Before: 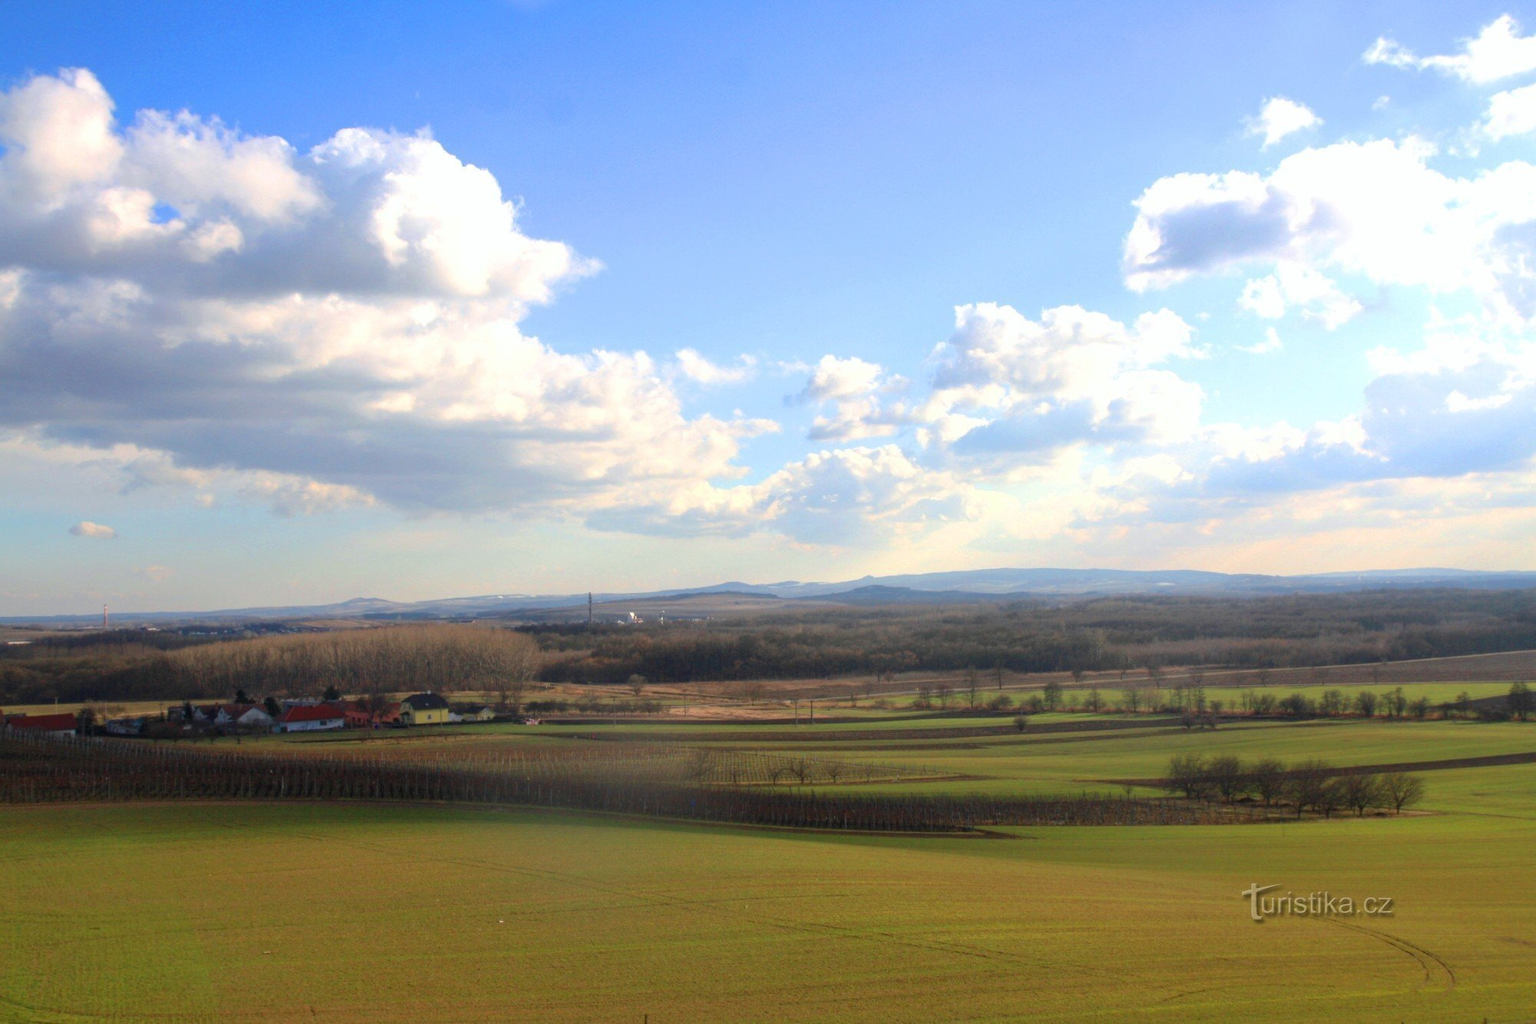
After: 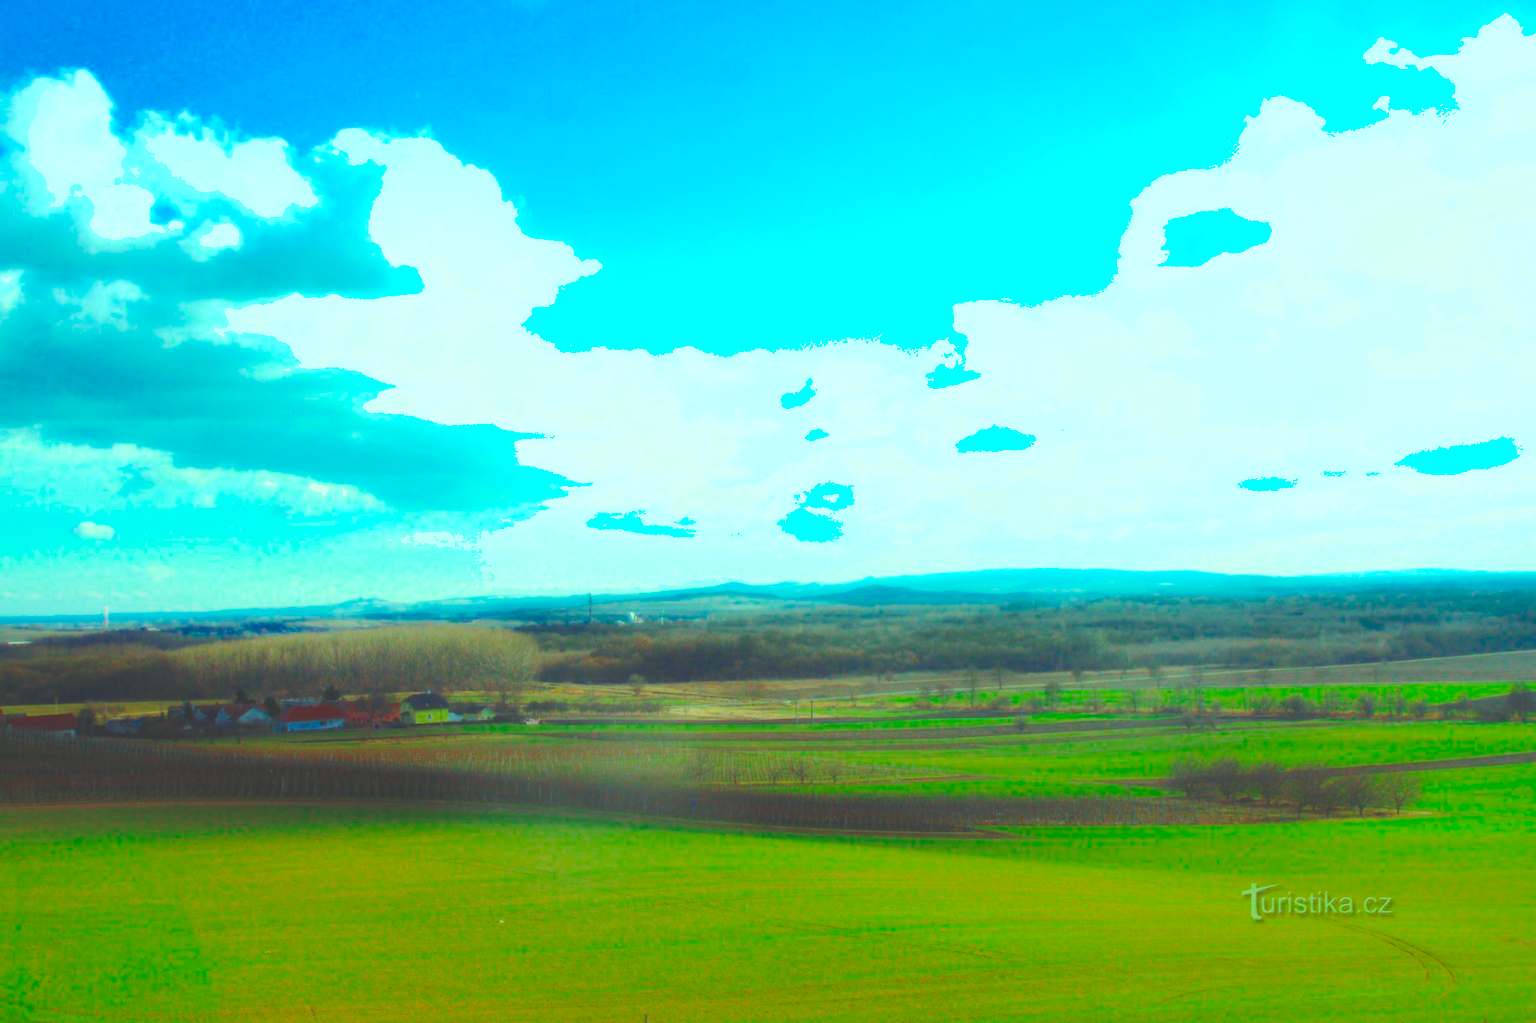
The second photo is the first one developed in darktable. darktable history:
contrast brightness saturation: saturation -0.056
color balance rgb: highlights gain › luminance 19.912%, highlights gain › chroma 13.156%, highlights gain › hue 174.69°, global offset › luminance 1.985%, perceptual saturation grading › global saturation 19.869%, global vibrance -0.944%, saturation formula JzAzBz (2021)
local contrast: mode bilateral grid, contrast 99, coarseness 100, detail 94%, midtone range 0.2
contrast equalizer: octaves 7, y [[0.5, 0.542, 0.583, 0.625, 0.667, 0.708], [0.5 ×6], [0.5 ×6], [0, 0.033, 0.067, 0.1, 0.133, 0.167], [0, 0.05, 0.1, 0.15, 0.2, 0.25]], mix -0.991
shadows and highlights: soften with gaussian
tone curve: curves: ch0 [(0, 0) (0.003, 0.172) (0.011, 0.177) (0.025, 0.177) (0.044, 0.177) (0.069, 0.178) (0.1, 0.181) (0.136, 0.19) (0.177, 0.208) (0.224, 0.226) (0.277, 0.274) (0.335, 0.338) (0.399, 0.43) (0.468, 0.535) (0.543, 0.635) (0.623, 0.726) (0.709, 0.815) (0.801, 0.882) (0.898, 0.936) (1, 1)], preserve colors none
exposure: black level correction 0, exposure 0.598 EV, compensate highlight preservation false
haze removal: compatibility mode true, adaptive false
